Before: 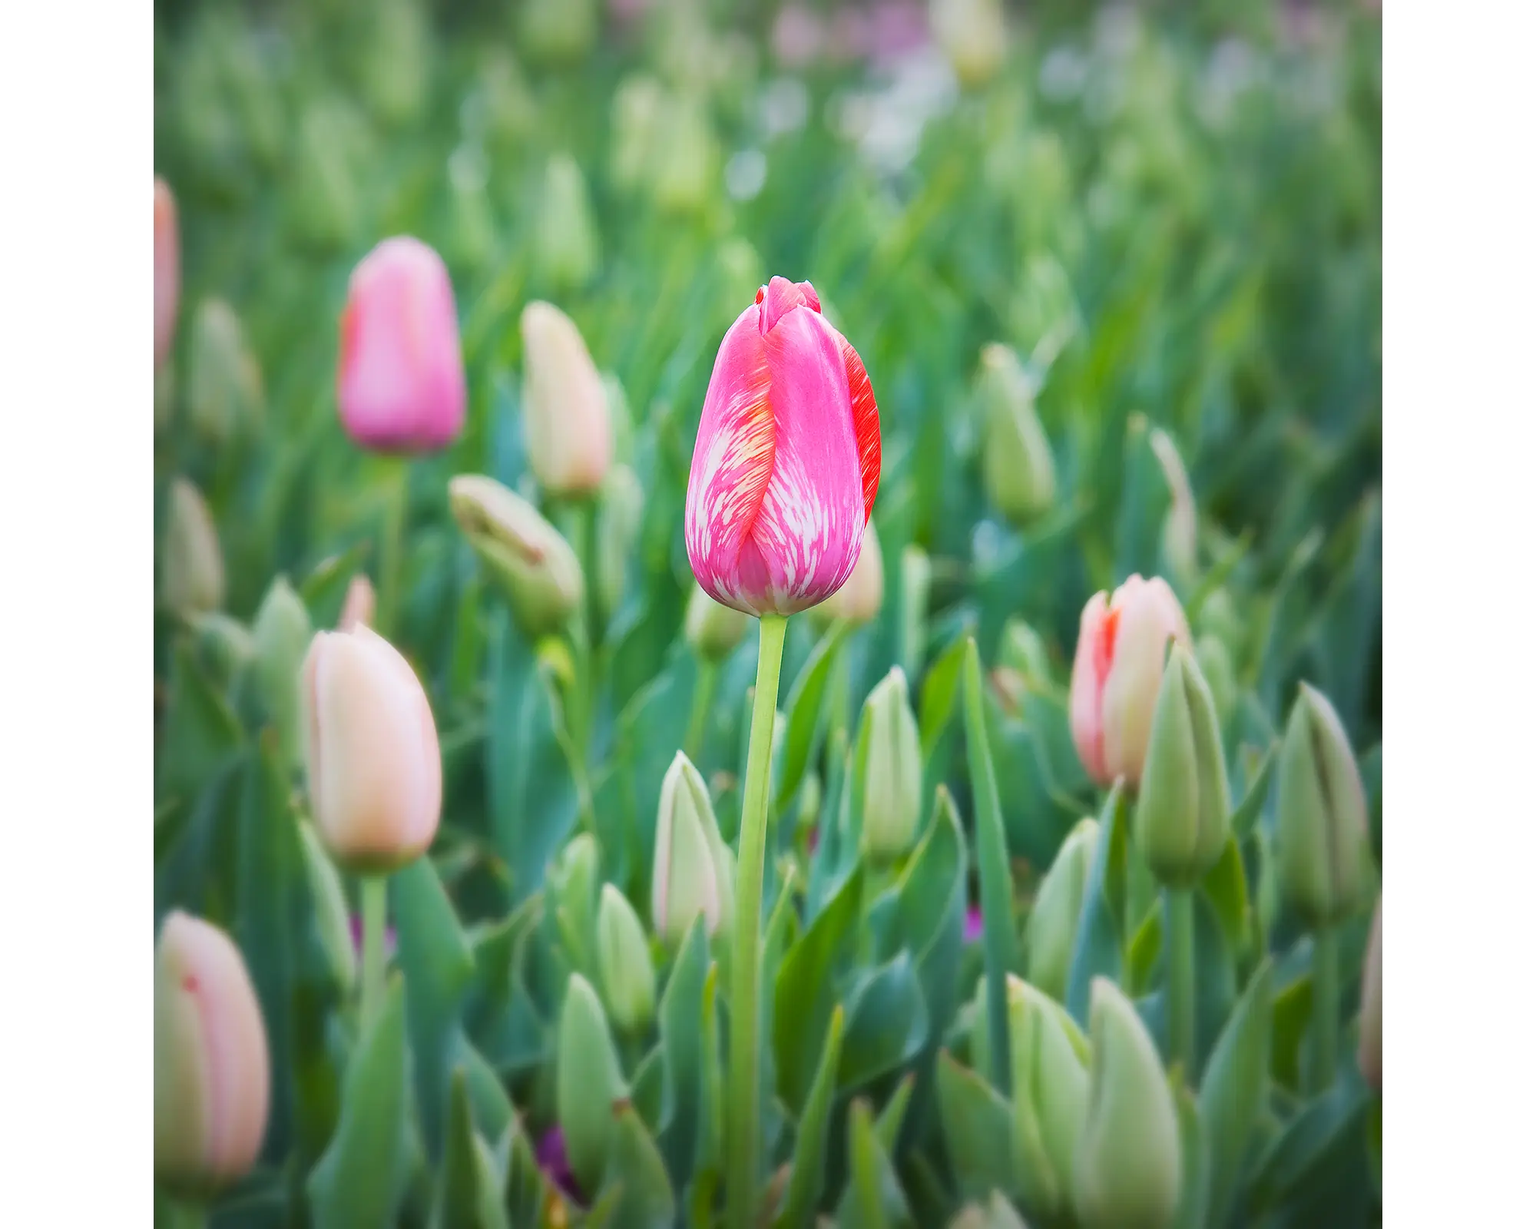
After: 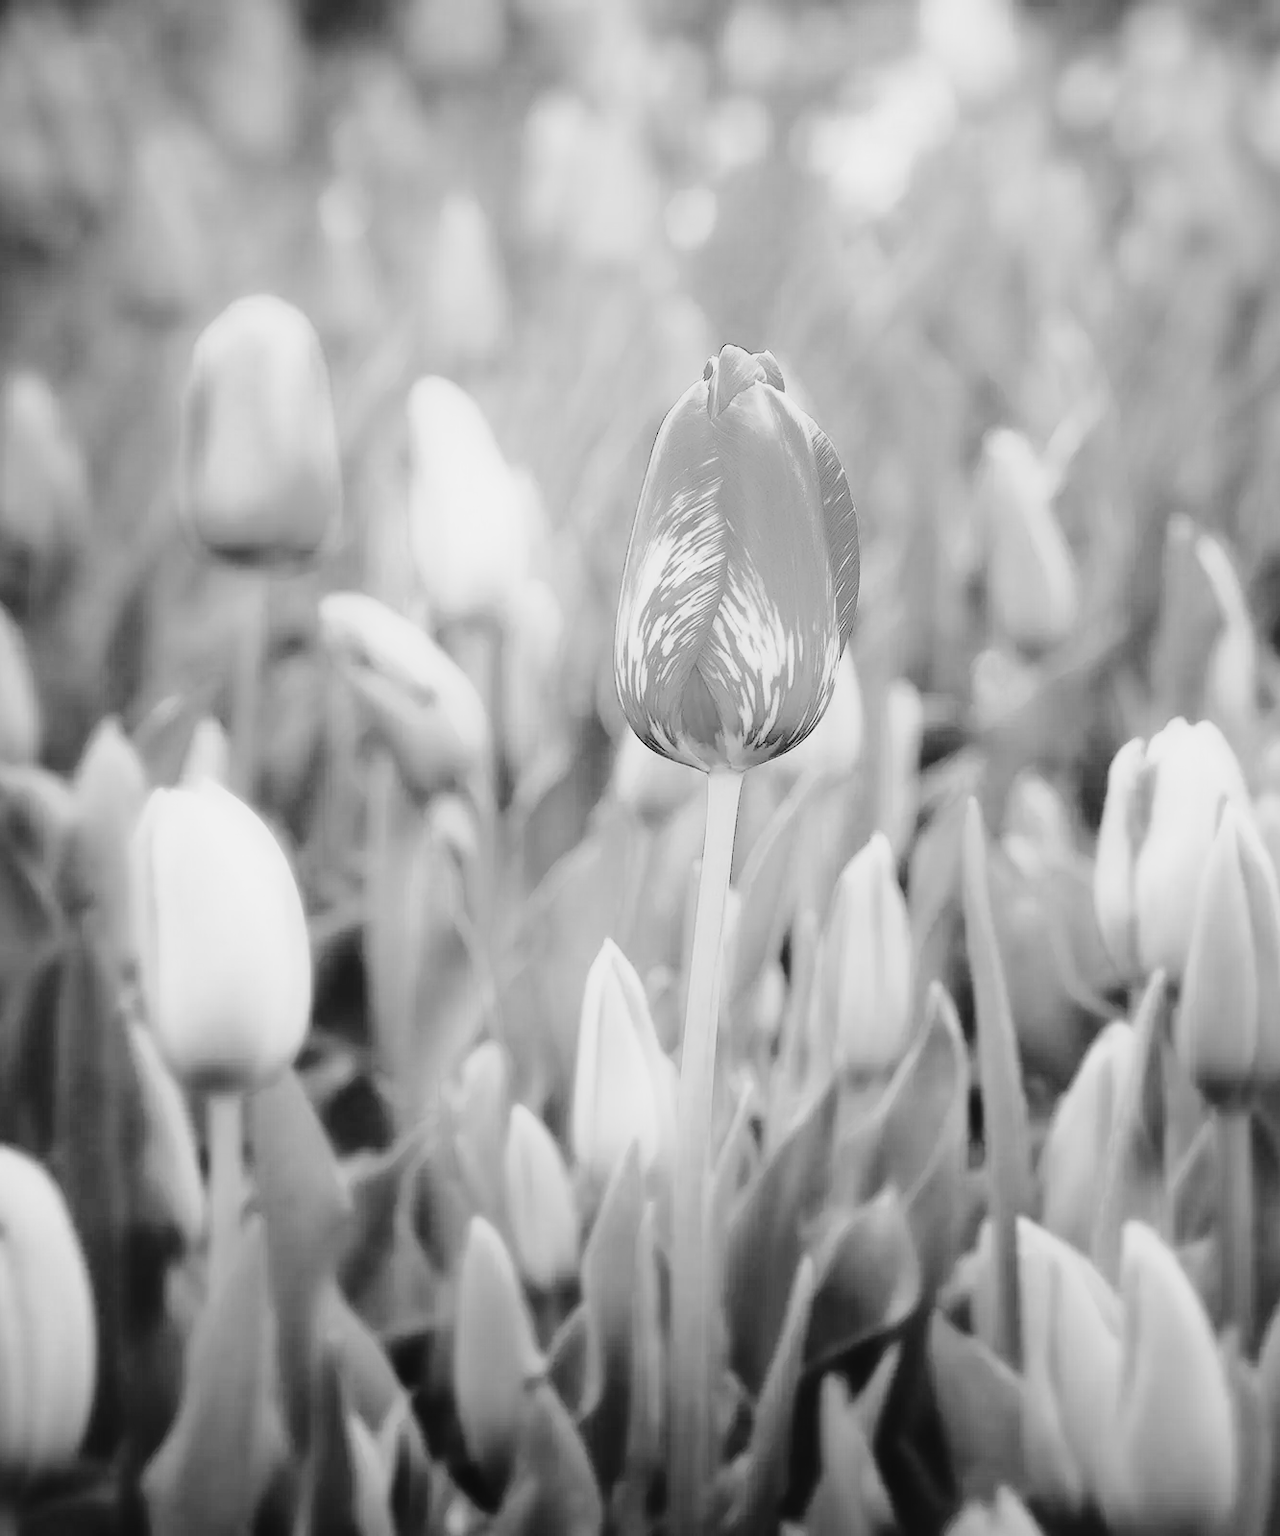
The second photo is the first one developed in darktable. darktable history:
crop and rotate: left 12.648%, right 20.685%
shadows and highlights: shadows -40.15, highlights 62.88, soften with gaussian
filmic rgb: black relative exposure -7.65 EV, white relative exposure 4.56 EV, hardness 3.61
color balance rgb: linear chroma grading › global chroma 42%, perceptual saturation grading › global saturation 42%, perceptual brilliance grading › global brilliance 25%, global vibrance 33%
monochrome: on, module defaults
tone curve: curves: ch0 [(0.001, 0.029) (0.084, 0.074) (0.162, 0.165) (0.304, 0.382) (0.466, 0.576) (0.654, 0.741) (0.848, 0.906) (0.984, 0.963)]; ch1 [(0, 0) (0.34, 0.235) (0.46, 0.46) (0.515, 0.502) (0.553, 0.567) (0.764, 0.815) (1, 1)]; ch2 [(0, 0) (0.44, 0.458) (0.479, 0.492) (0.524, 0.507) (0.547, 0.579) (0.673, 0.712) (1, 1)], color space Lab, independent channels, preserve colors none
contrast brightness saturation: contrast 0.19, brightness -0.24, saturation 0.11
